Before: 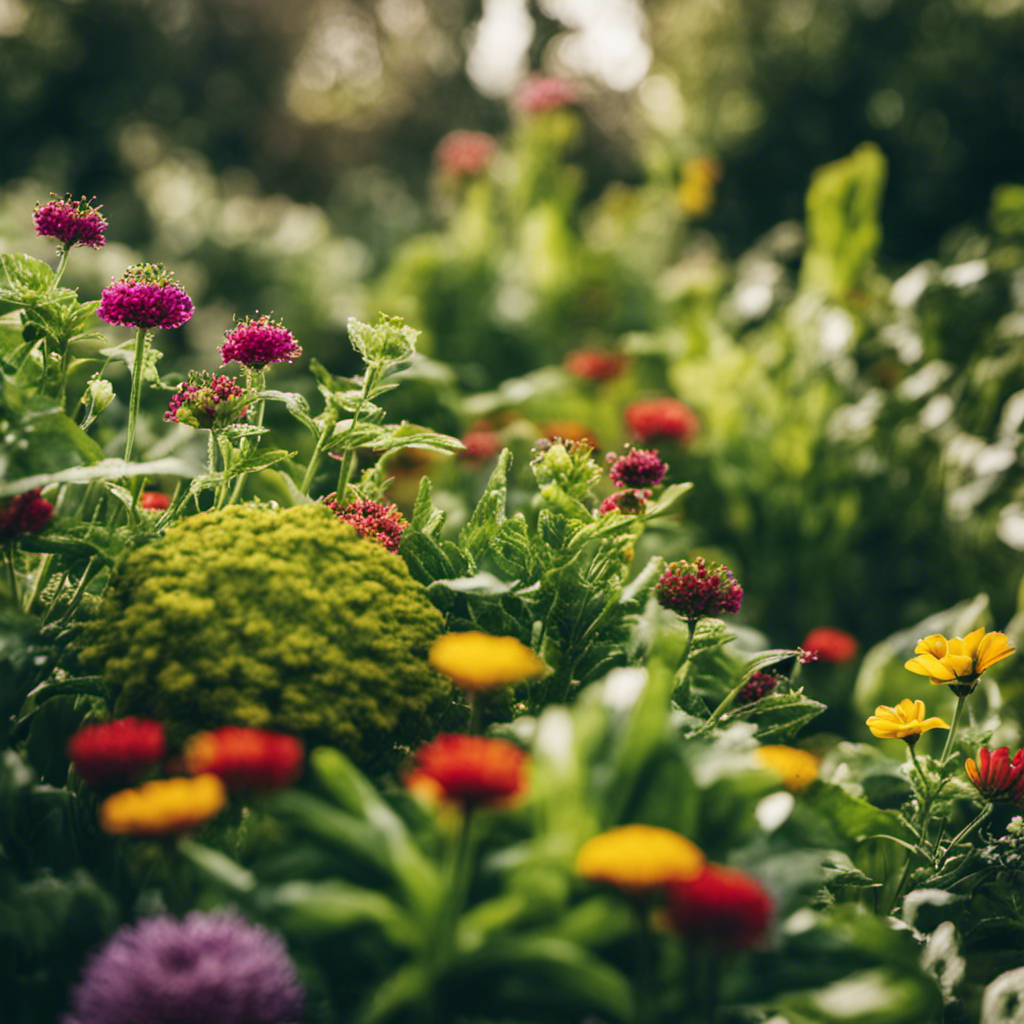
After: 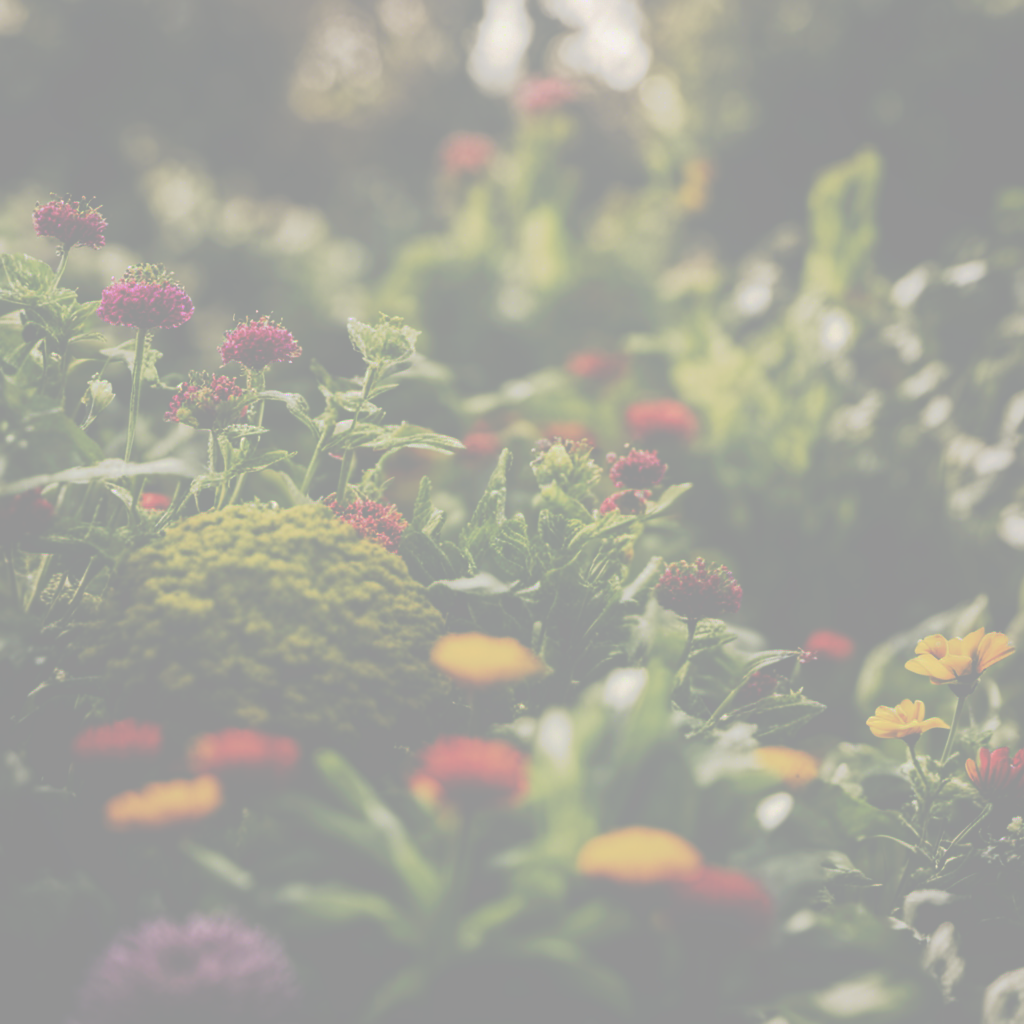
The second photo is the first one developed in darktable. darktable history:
tone curve: curves: ch0 [(0, 0) (0.003, 0.6) (0.011, 0.6) (0.025, 0.601) (0.044, 0.601) (0.069, 0.601) (0.1, 0.601) (0.136, 0.602) (0.177, 0.605) (0.224, 0.609) (0.277, 0.615) (0.335, 0.625) (0.399, 0.633) (0.468, 0.654) (0.543, 0.676) (0.623, 0.71) (0.709, 0.753) (0.801, 0.802) (0.898, 0.85) (1, 1)], preserve colors none
shadows and highlights: radius 93.07, shadows -14.46, white point adjustment 0.23, highlights 31.48, compress 48.23%, highlights color adjustment 52.79%, soften with gaussian
